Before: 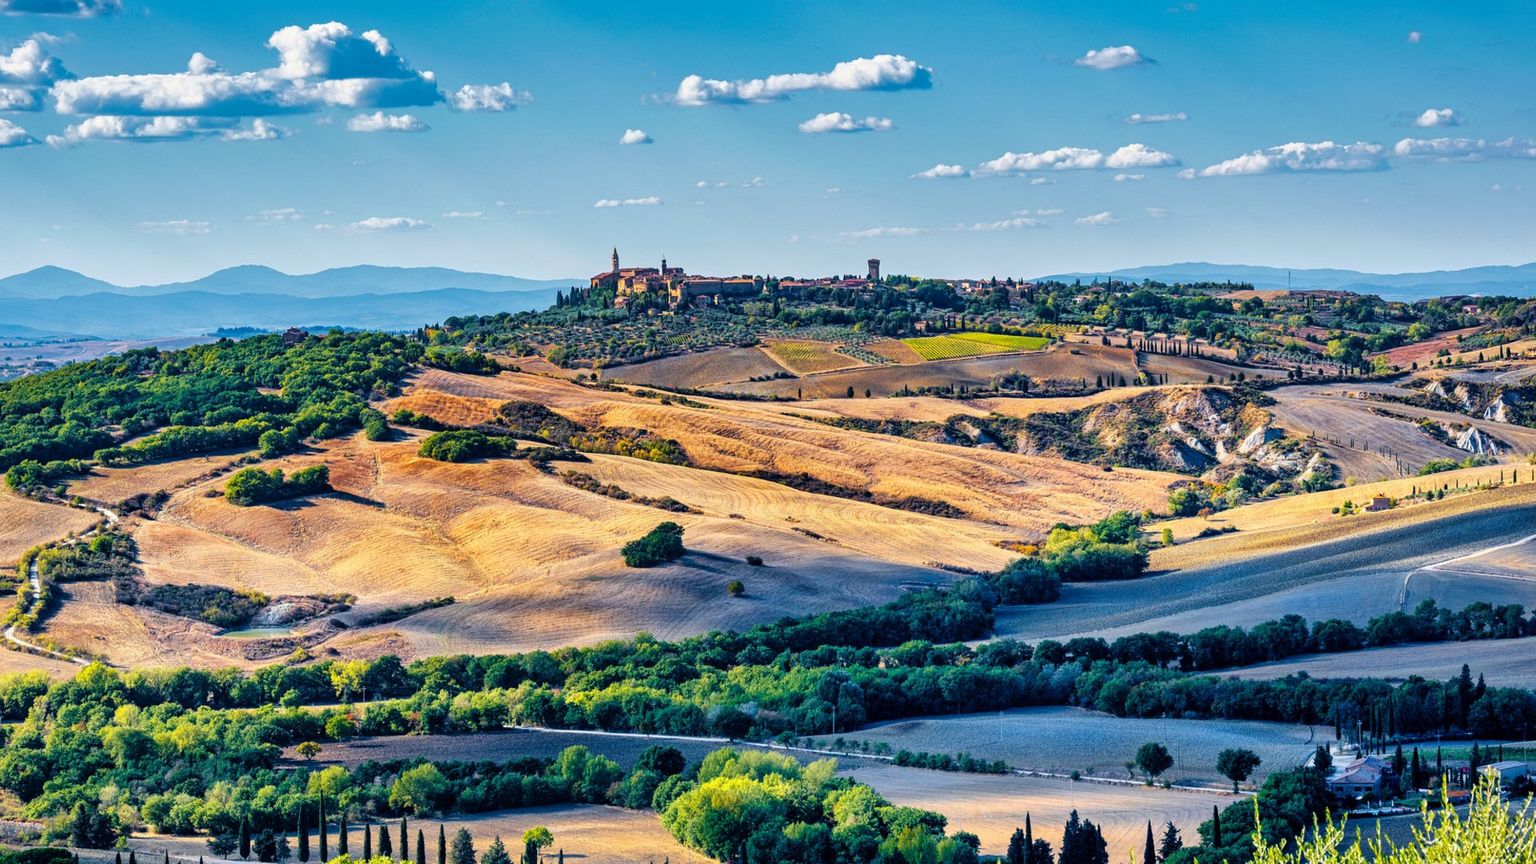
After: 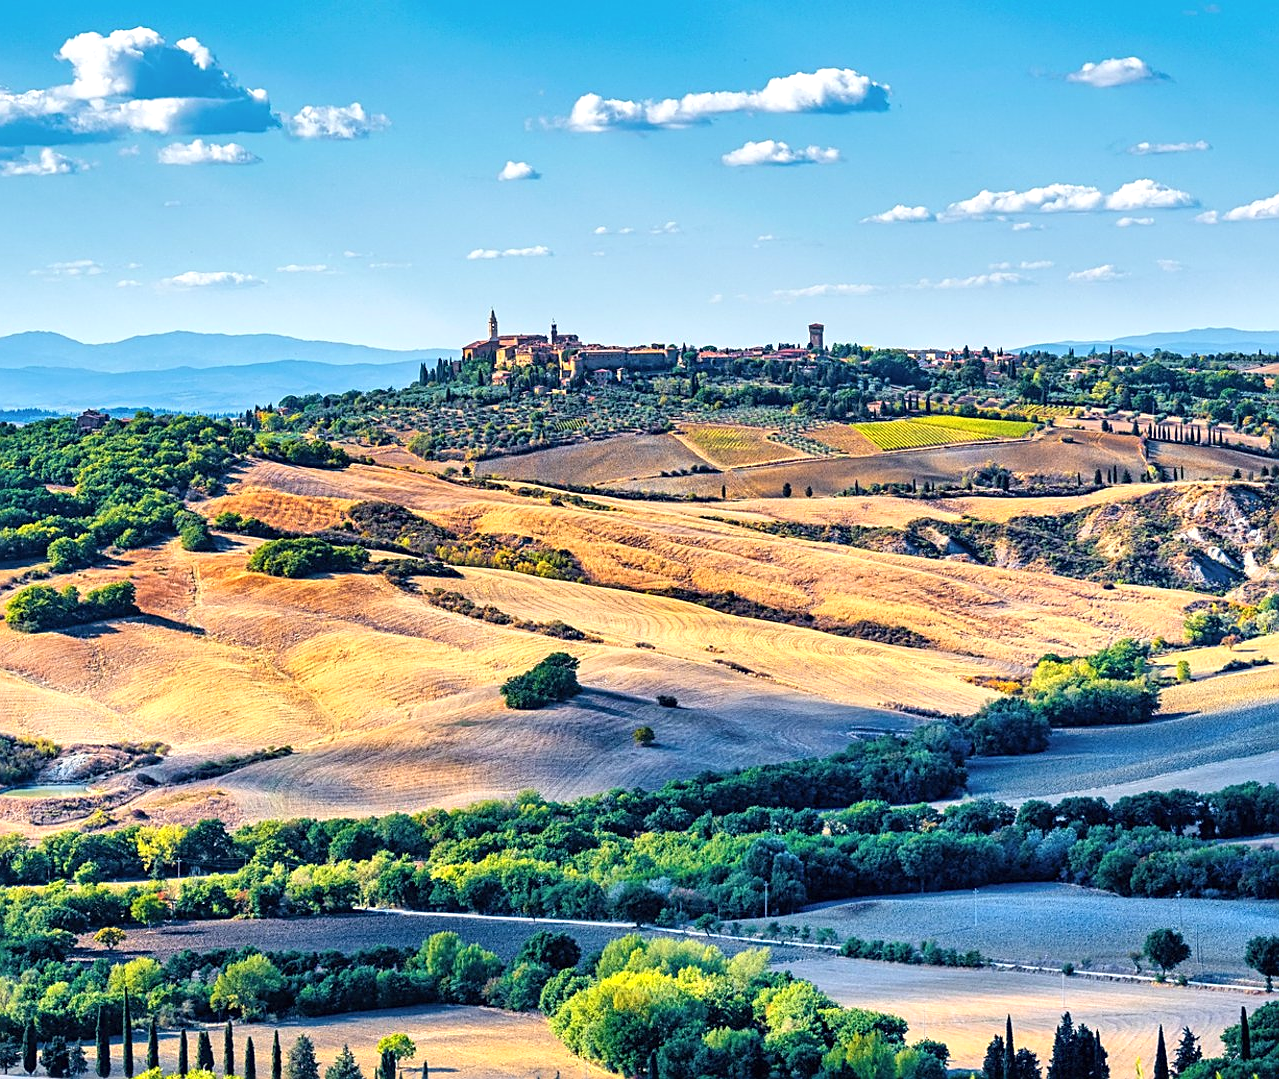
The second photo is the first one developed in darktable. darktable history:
crop and rotate: left 14.385%, right 18.948%
exposure: exposure 0.375 EV, compensate highlight preservation false
contrast brightness saturation: contrast 0.05, brightness 0.06, saturation 0.01
sharpen: on, module defaults
